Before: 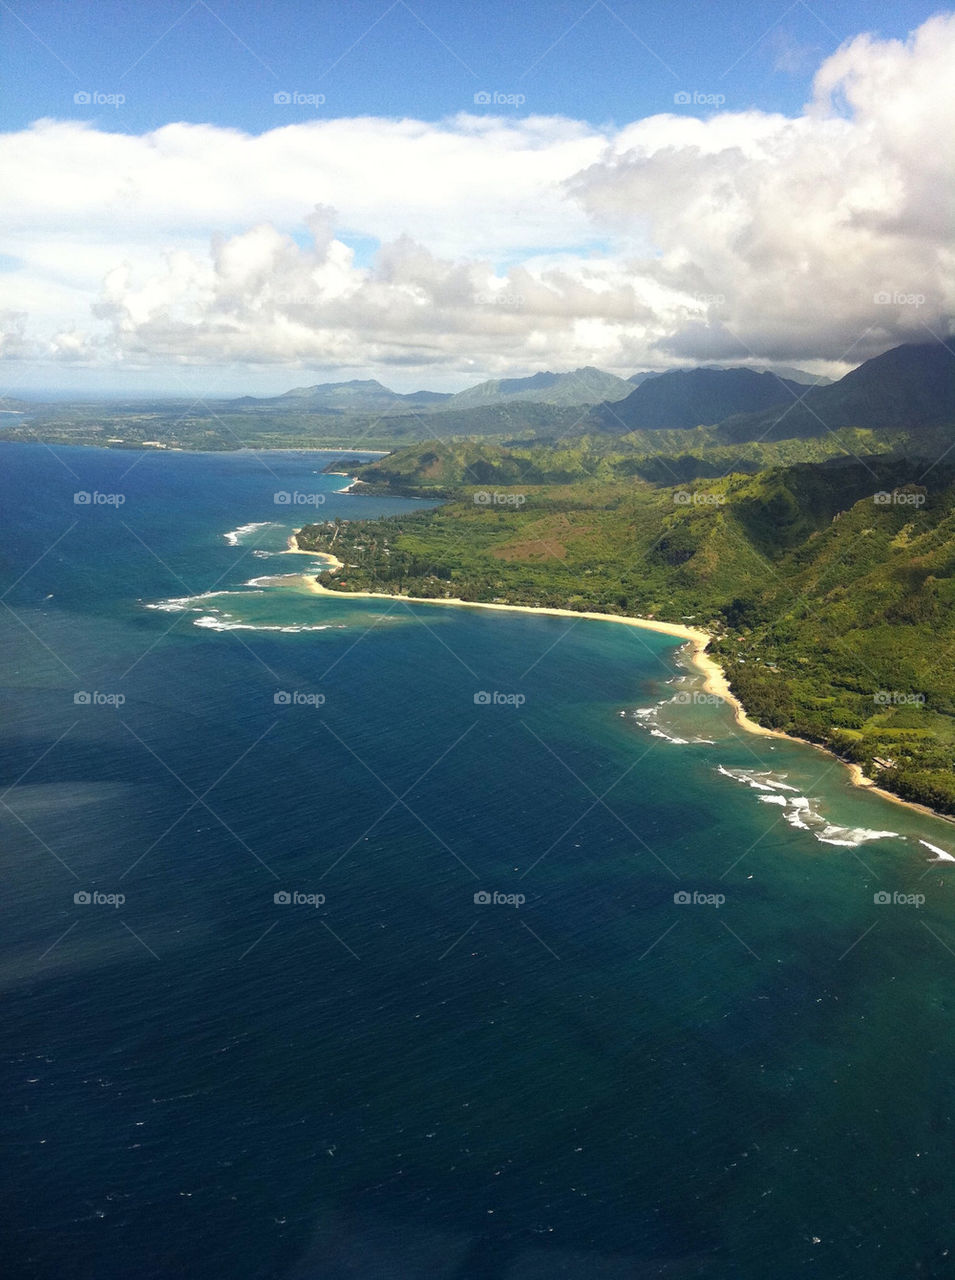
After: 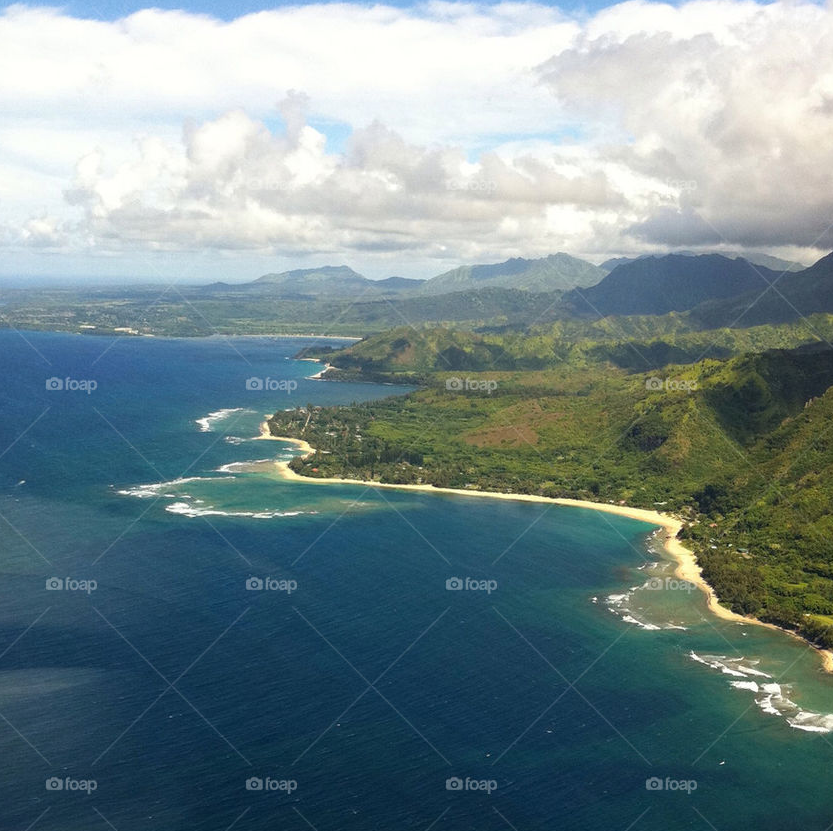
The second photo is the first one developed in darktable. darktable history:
crop: left 3.035%, top 8.965%, right 9.643%, bottom 26.108%
